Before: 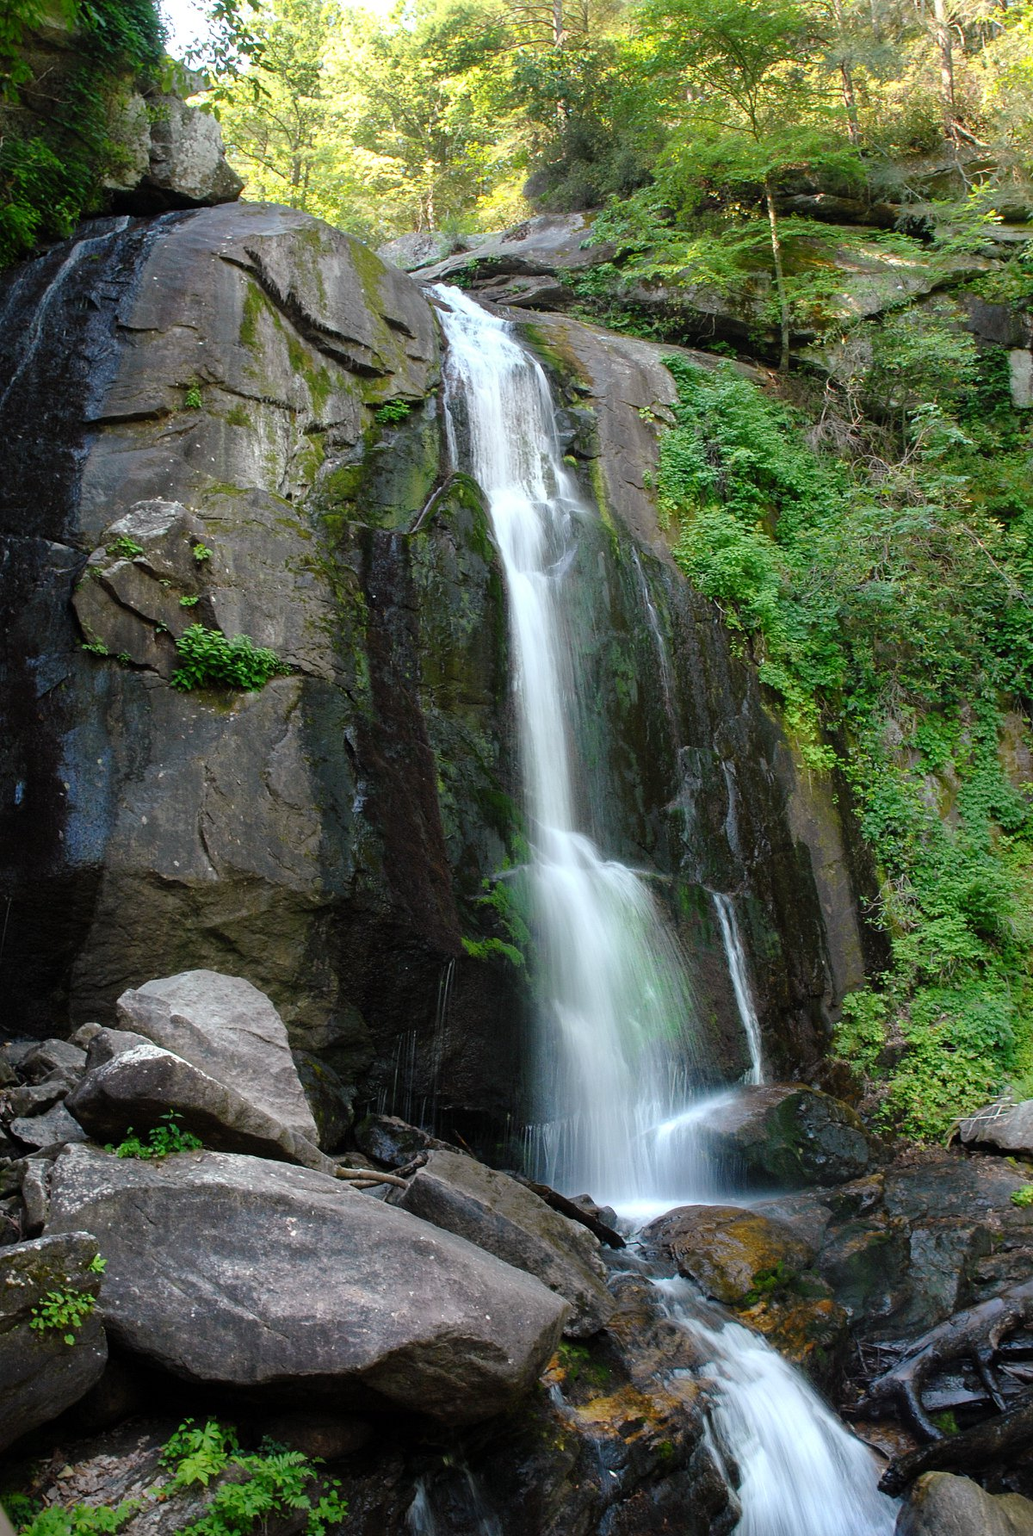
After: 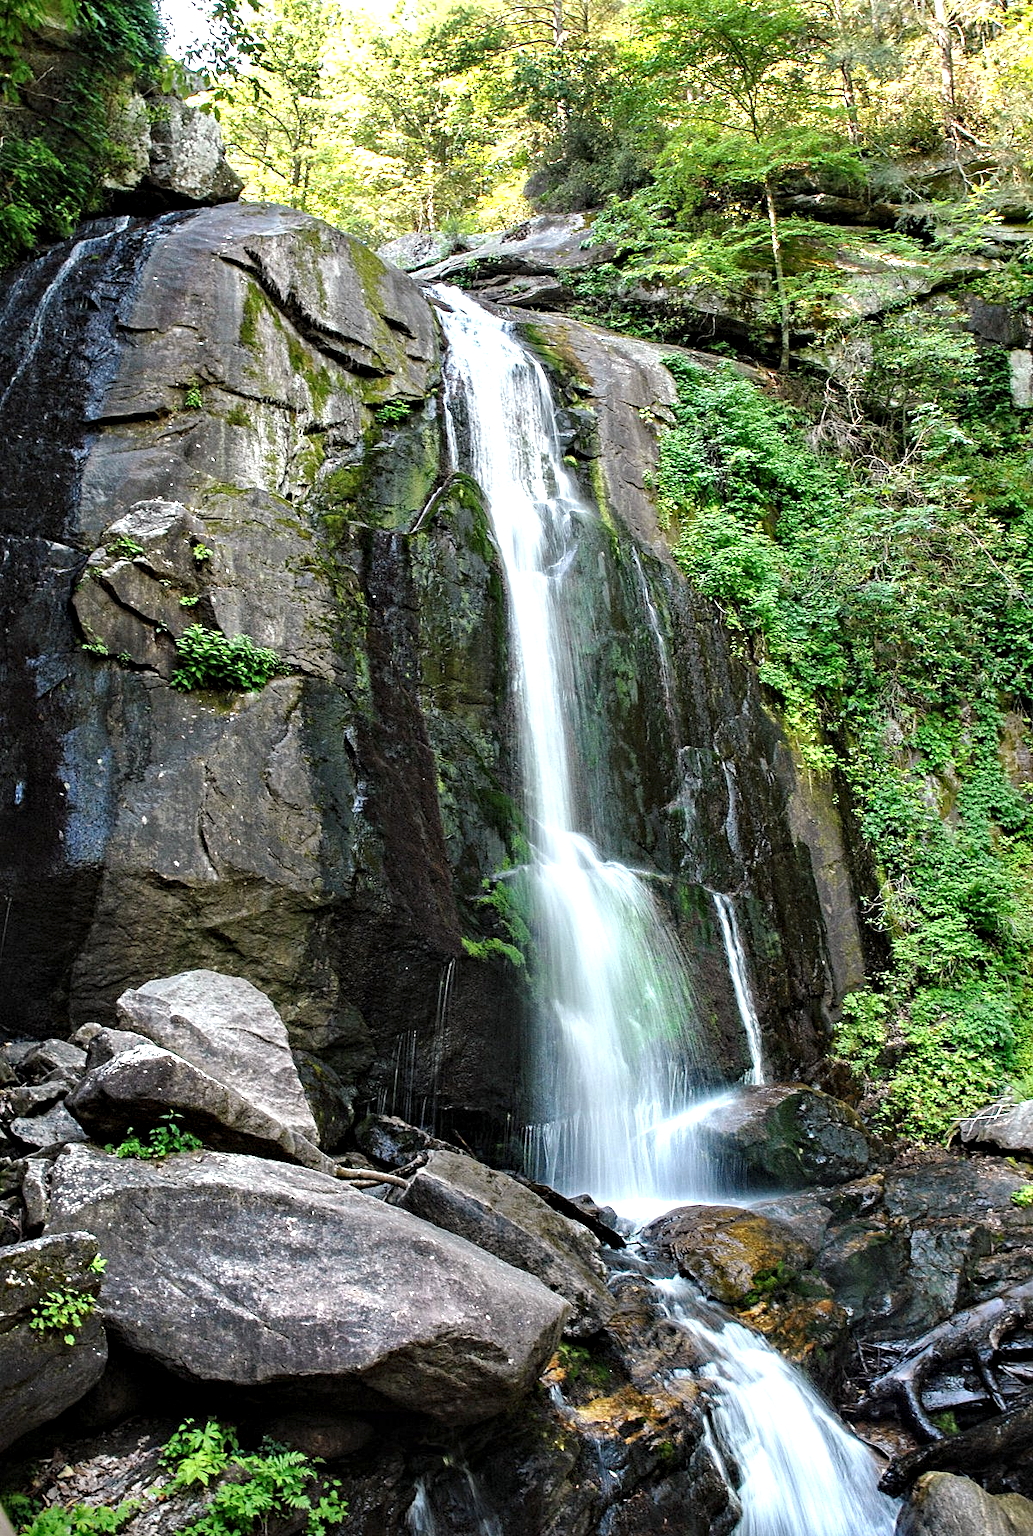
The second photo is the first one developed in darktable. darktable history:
exposure: black level correction -0.001, exposure 0.543 EV, compensate exposure bias true, compensate highlight preservation false
color zones: curves: ch1 [(0.077, 0.436) (0.25, 0.5) (0.75, 0.5)]
contrast equalizer: y [[0.5, 0.542, 0.583, 0.625, 0.667, 0.708], [0.5 ×6], [0.5 ×6], [0 ×6], [0 ×6]]
